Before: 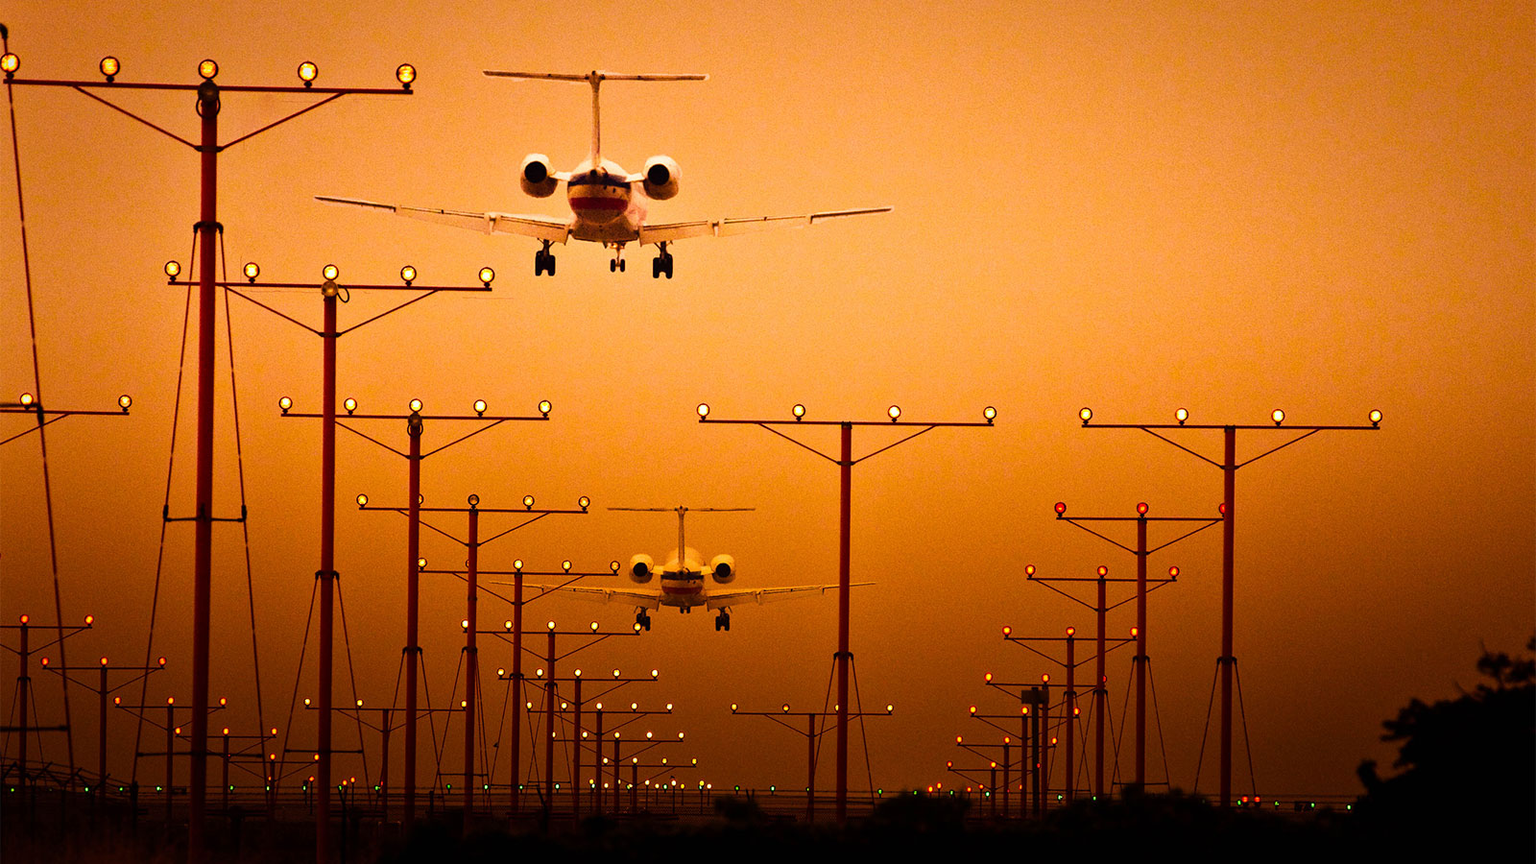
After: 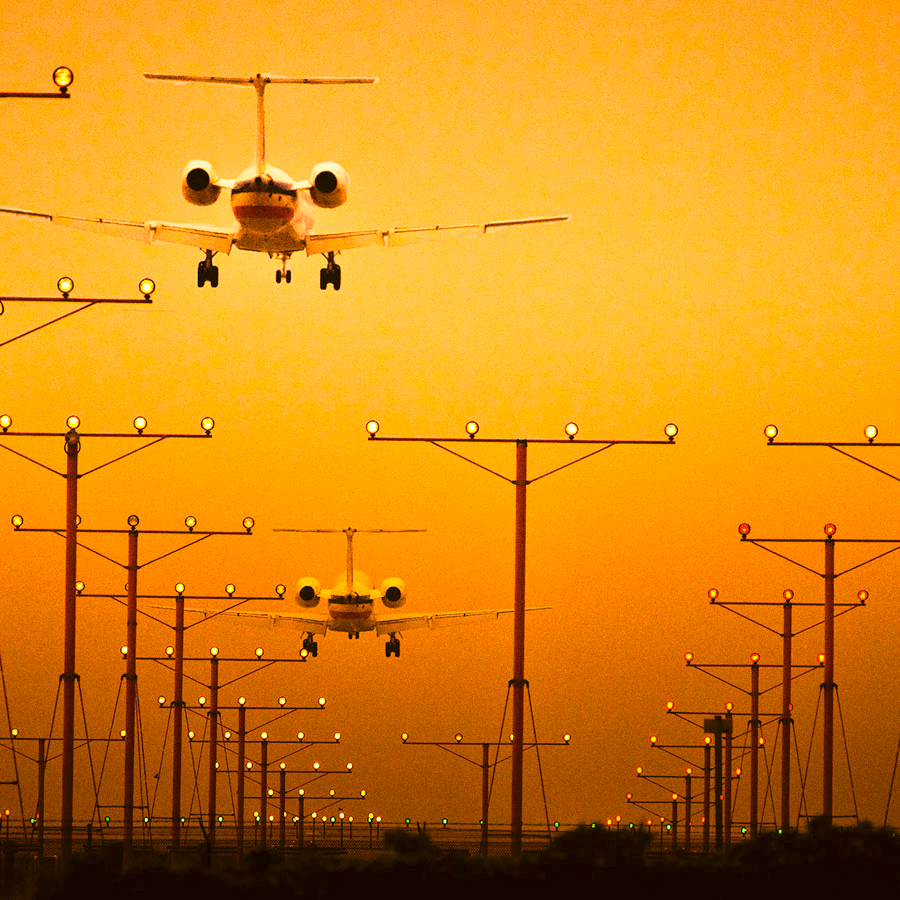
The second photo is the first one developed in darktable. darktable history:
contrast brightness saturation: contrast 0.1, brightness 0.3, saturation 0.14
crop and rotate: left 22.516%, right 21.234%
color correction: highlights a* -1.43, highlights b* 10.12, shadows a* 0.395, shadows b* 19.35
grain: coarseness 0.09 ISO
